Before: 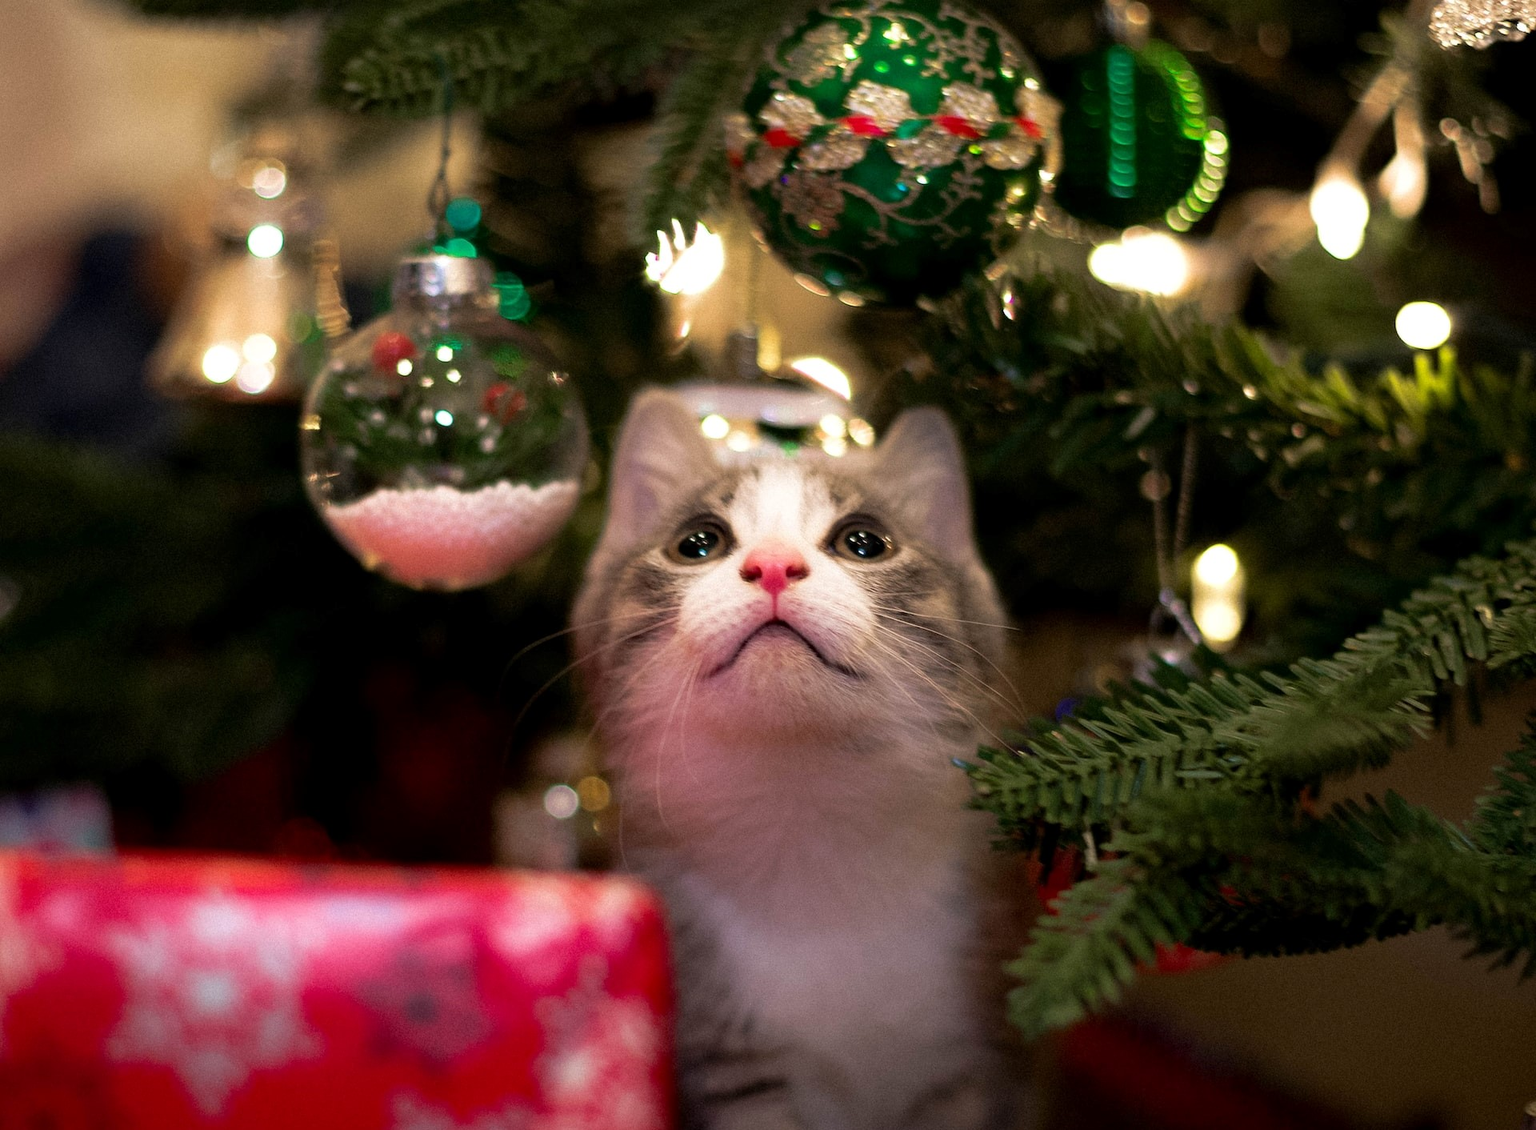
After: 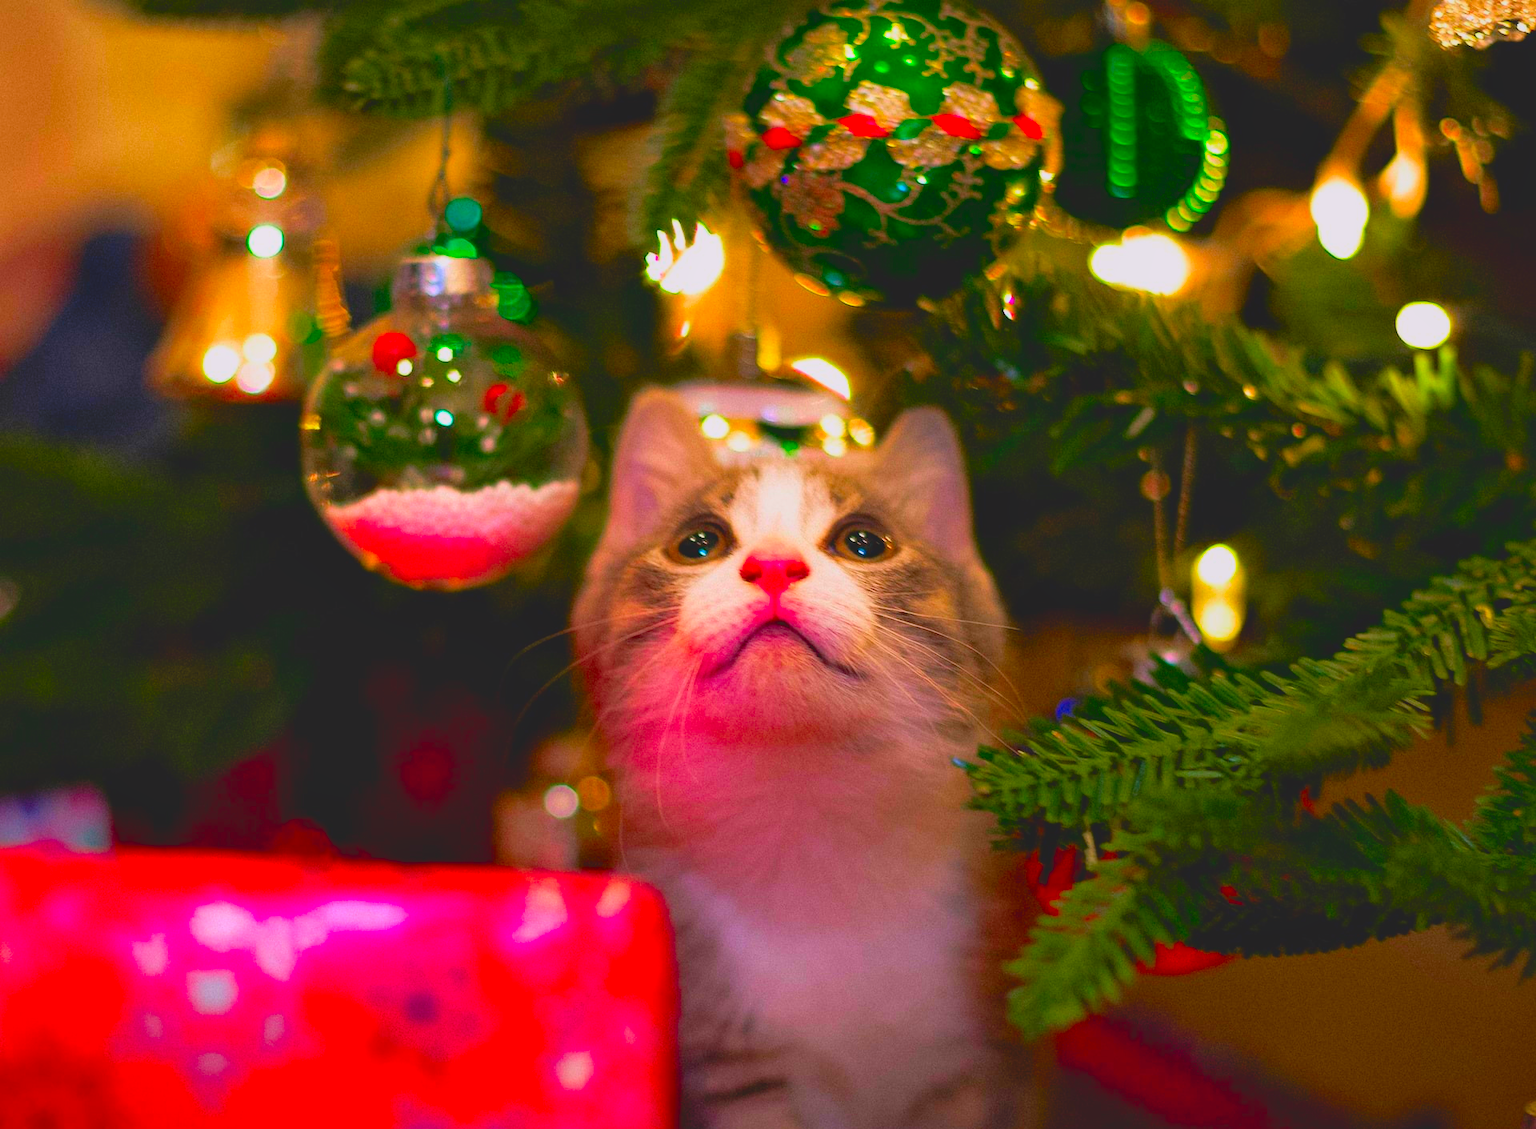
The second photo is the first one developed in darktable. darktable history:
exposure: exposure 0.201 EV, compensate highlight preservation false
contrast brightness saturation: contrast -0.289
local contrast: mode bilateral grid, contrast 21, coarseness 49, detail 120%, midtone range 0.2
color correction: highlights a* 1.67, highlights b* -1.79, saturation 2.43
